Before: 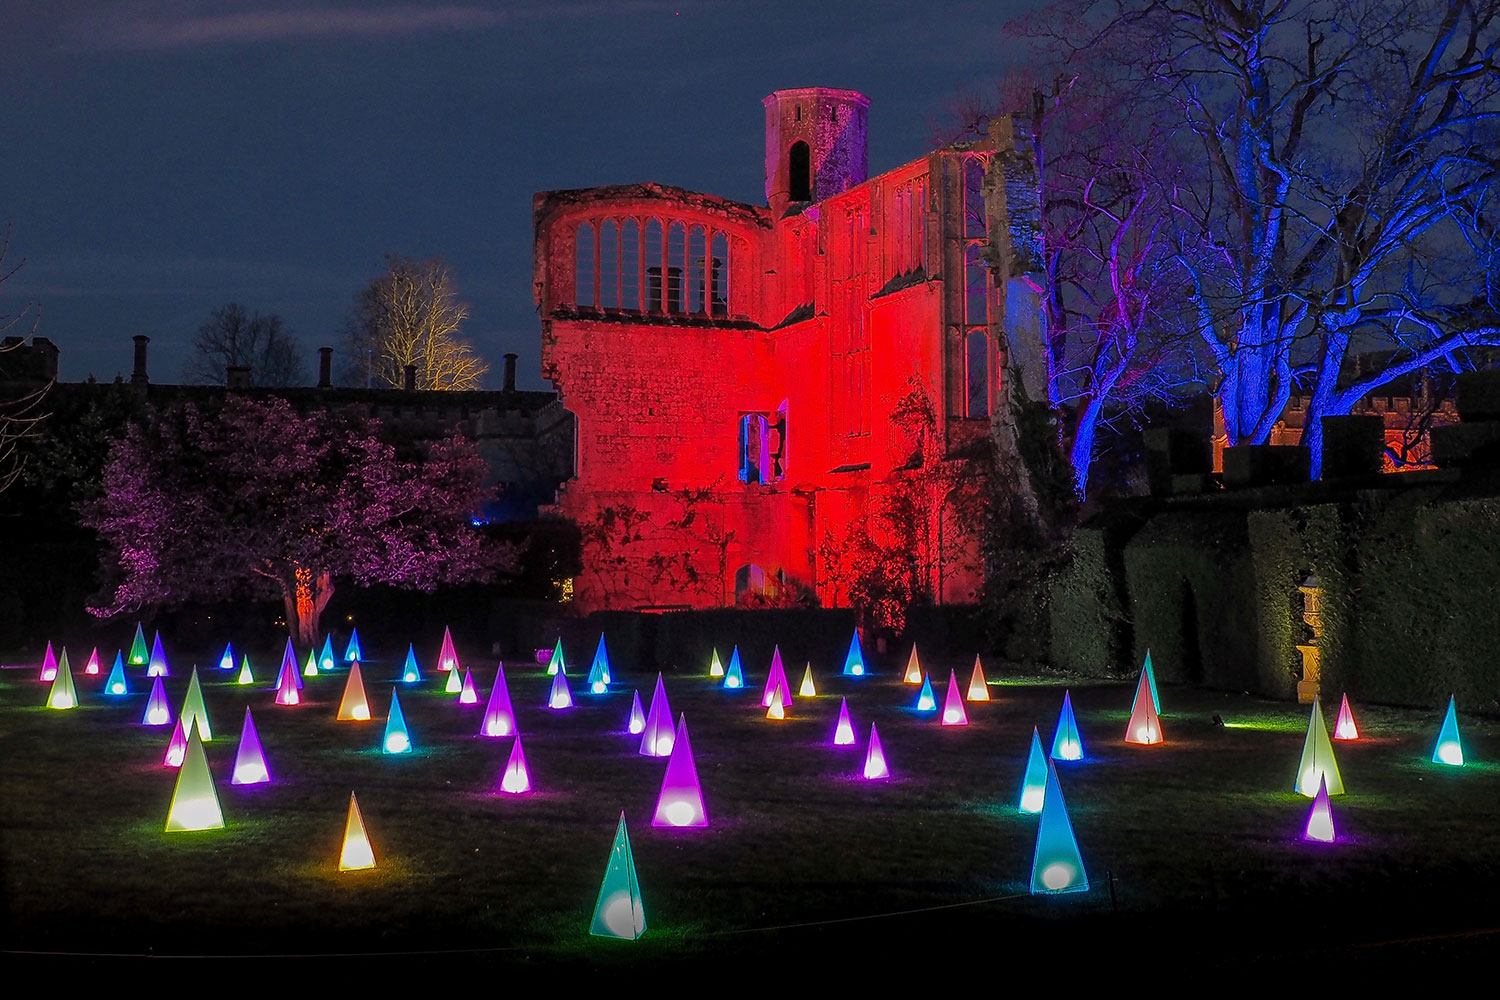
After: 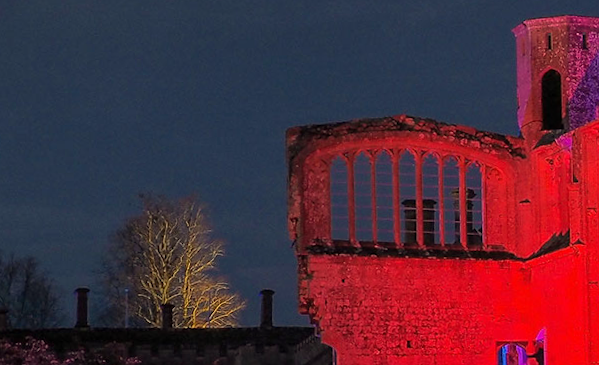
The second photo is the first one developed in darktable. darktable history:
shadows and highlights: shadows 5, soften with gaussian
rotate and perspective: rotation -1.42°, crop left 0.016, crop right 0.984, crop top 0.035, crop bottom 0.965
crop: left 15.452%, top 5.459%, right 43.956%, bottom 56.62%
white balance: red 1.029, blue 0.92
